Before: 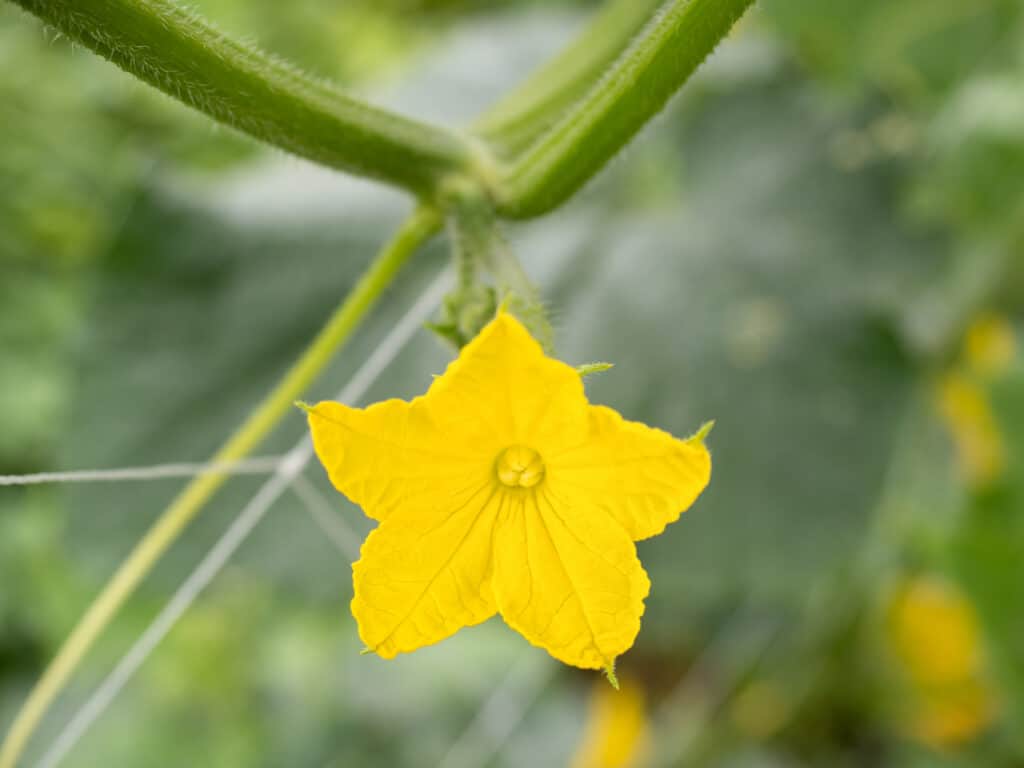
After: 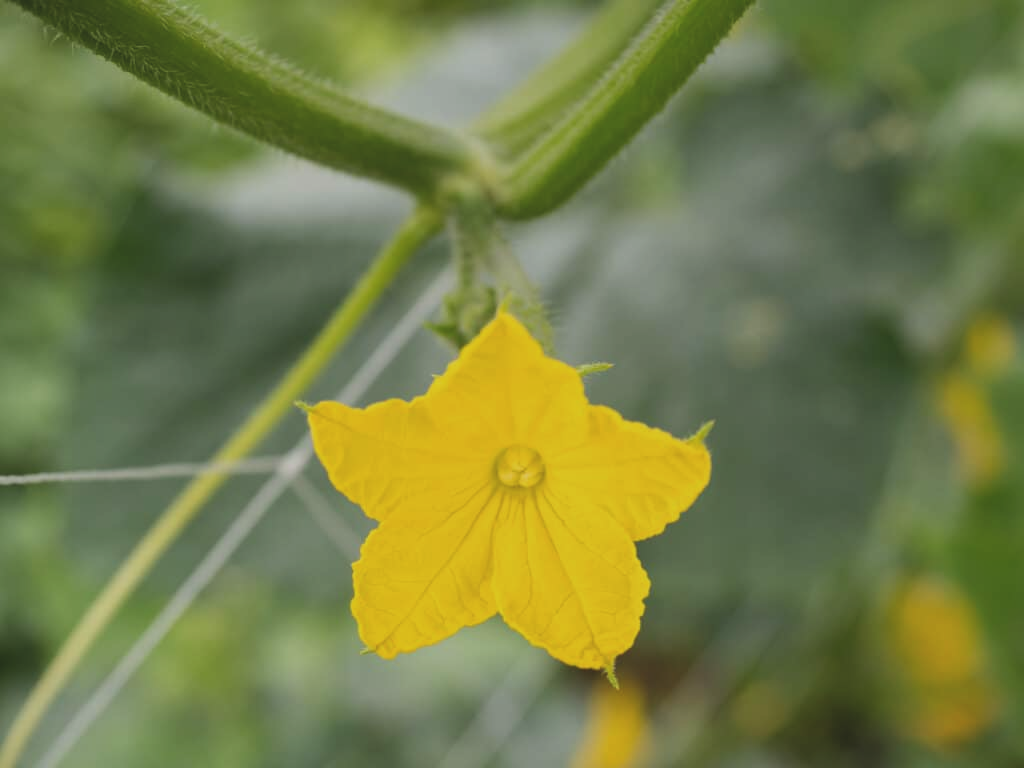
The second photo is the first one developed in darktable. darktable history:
exposure: black level correction -0.015, exposure -0.5 EV, compensate highlight preservation false
